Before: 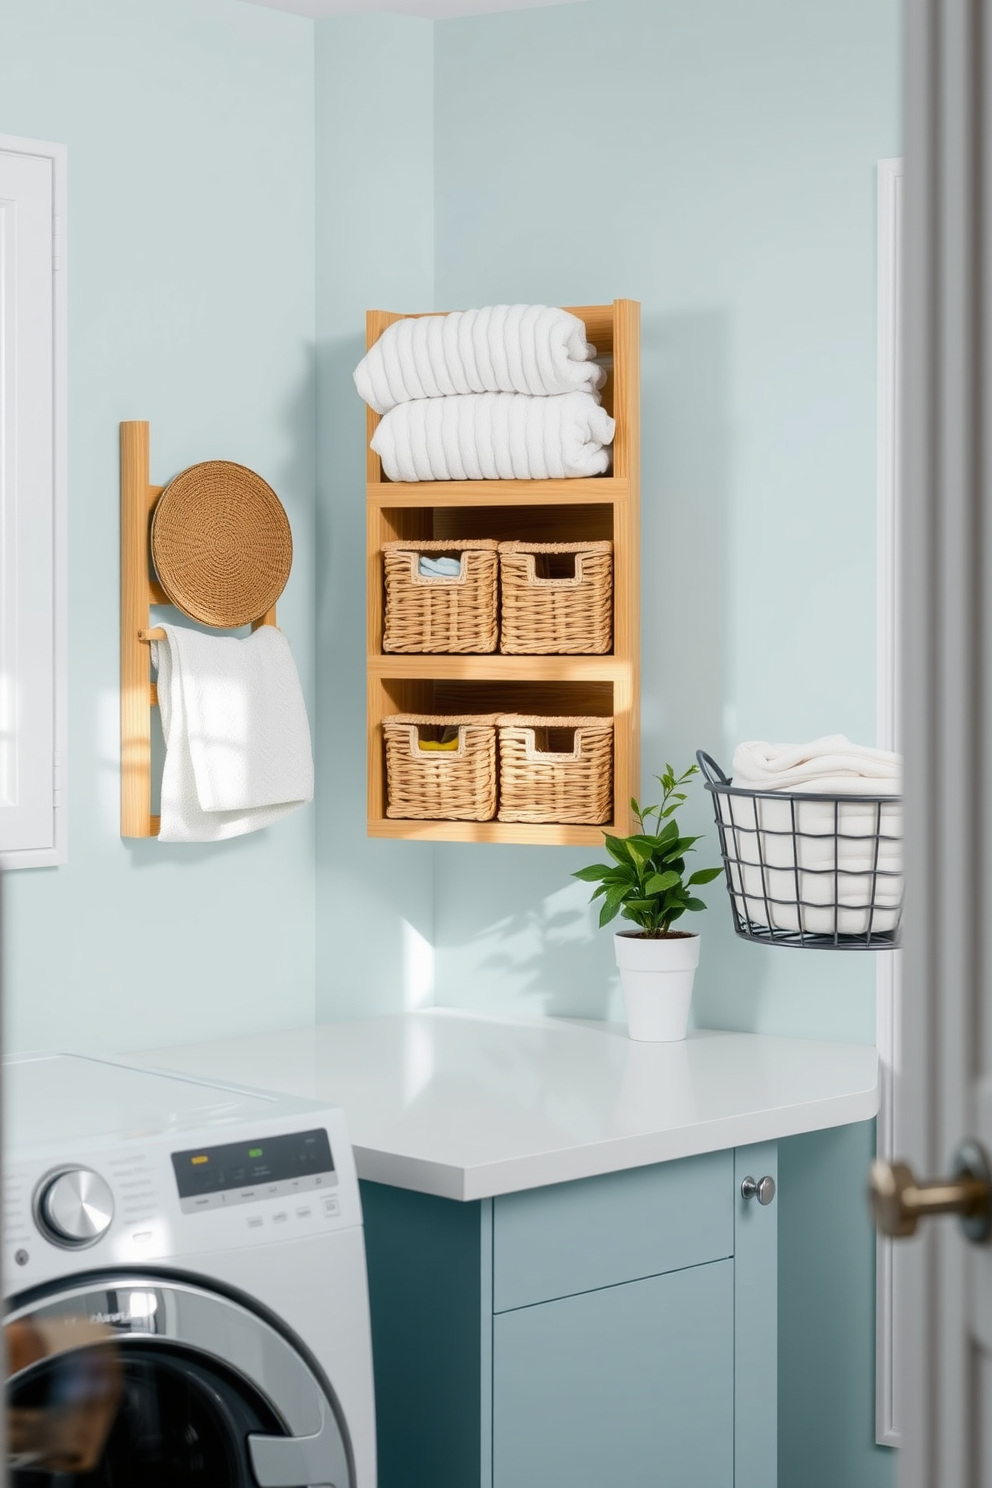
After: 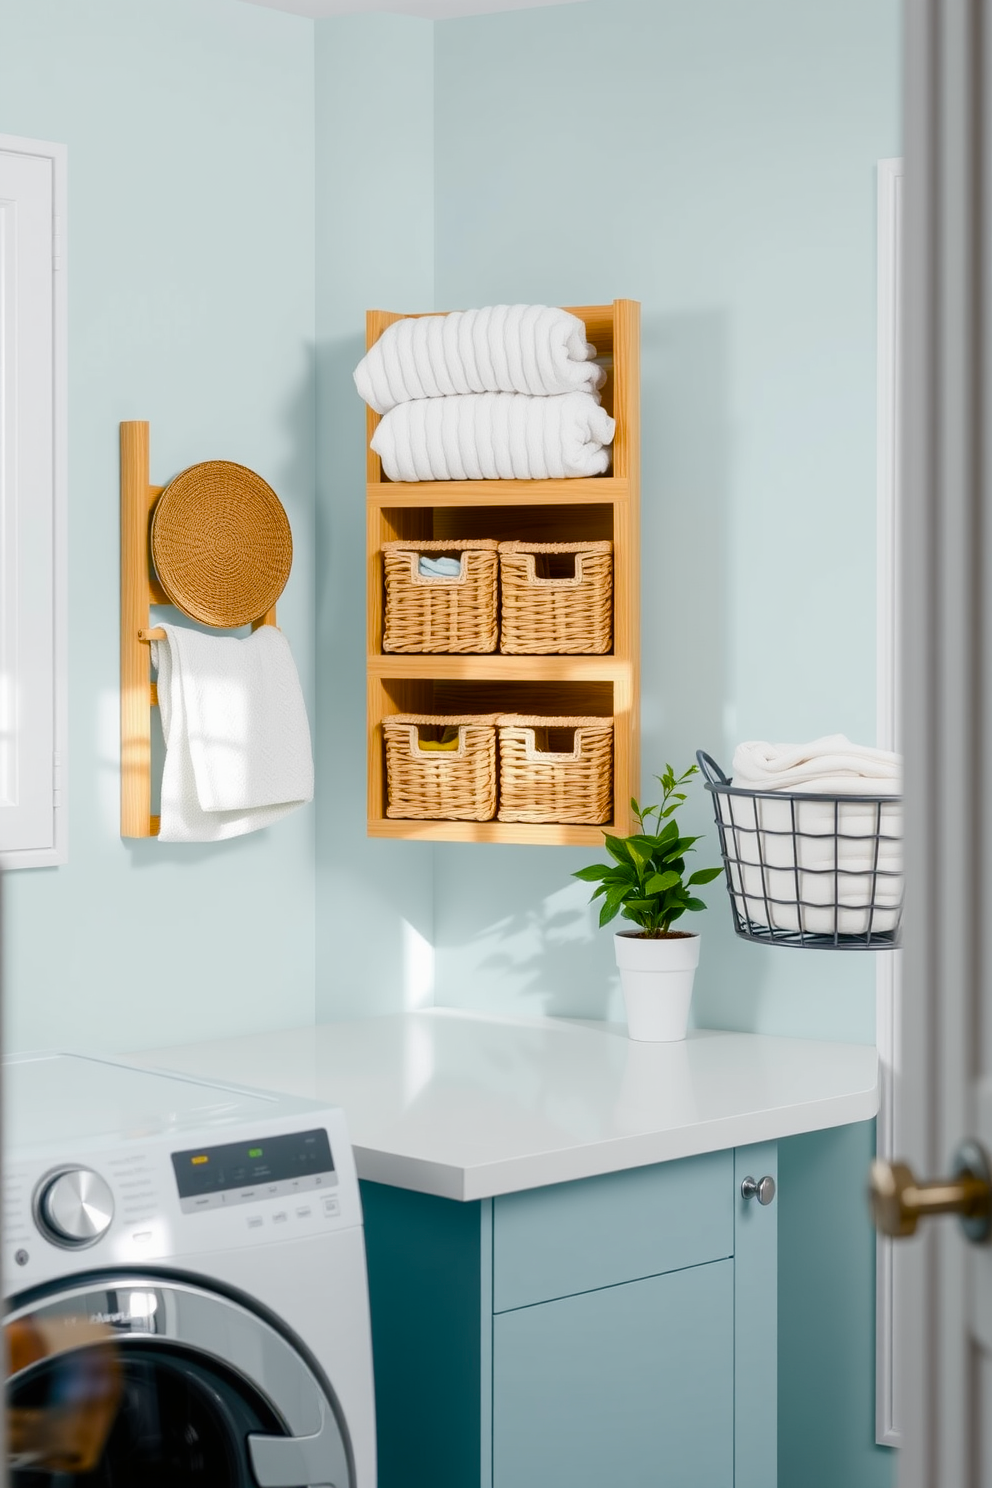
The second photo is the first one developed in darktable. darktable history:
color balance rgb: perceptual saturation grading › global saturation 20%, perceptual saturation grading › highlights -14.03%, perceptual saturation grading › shadows 50.002%
